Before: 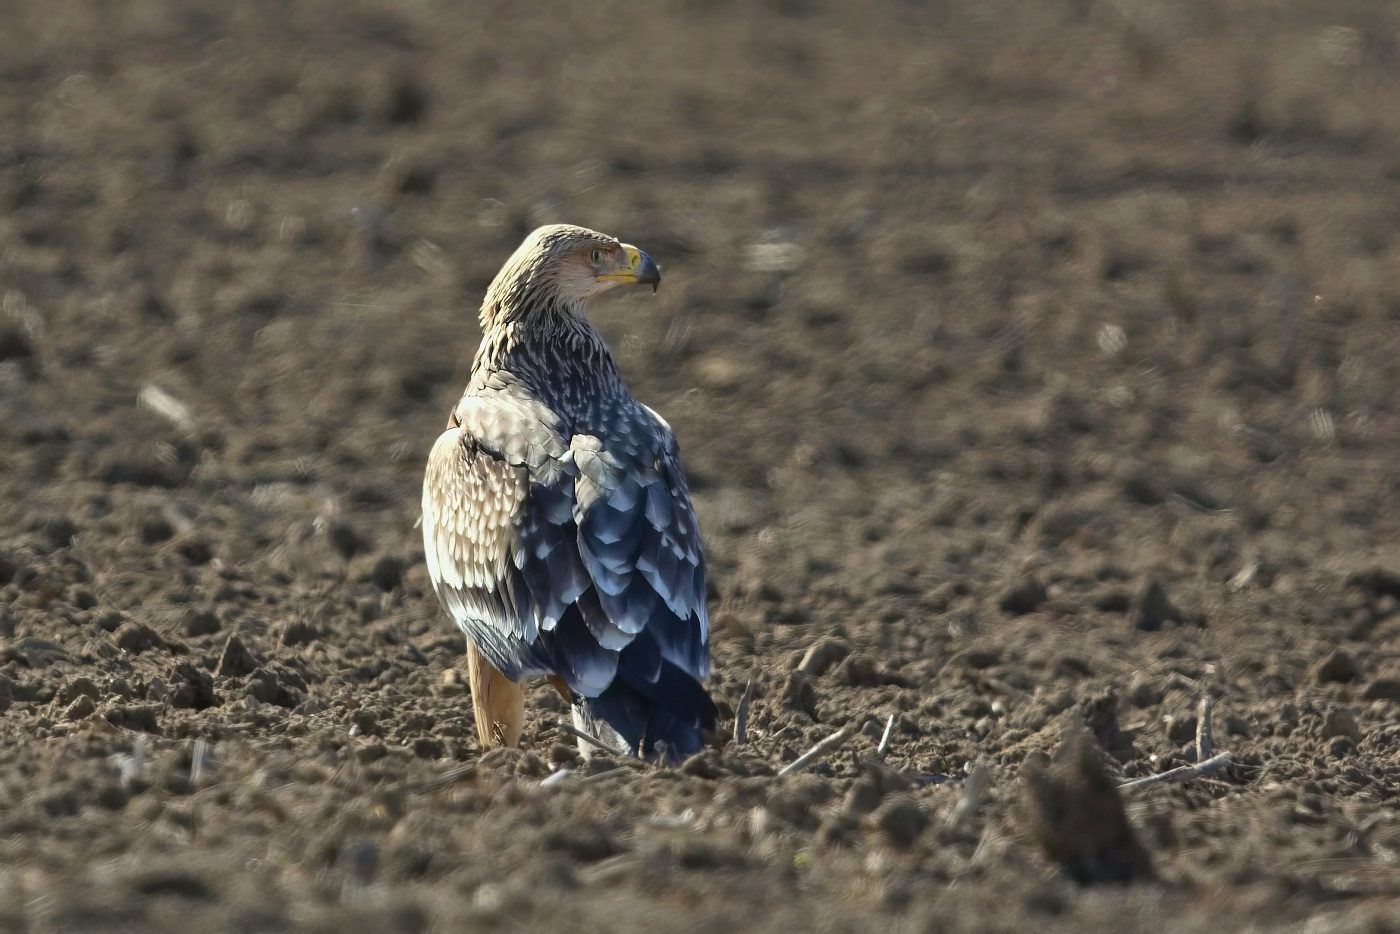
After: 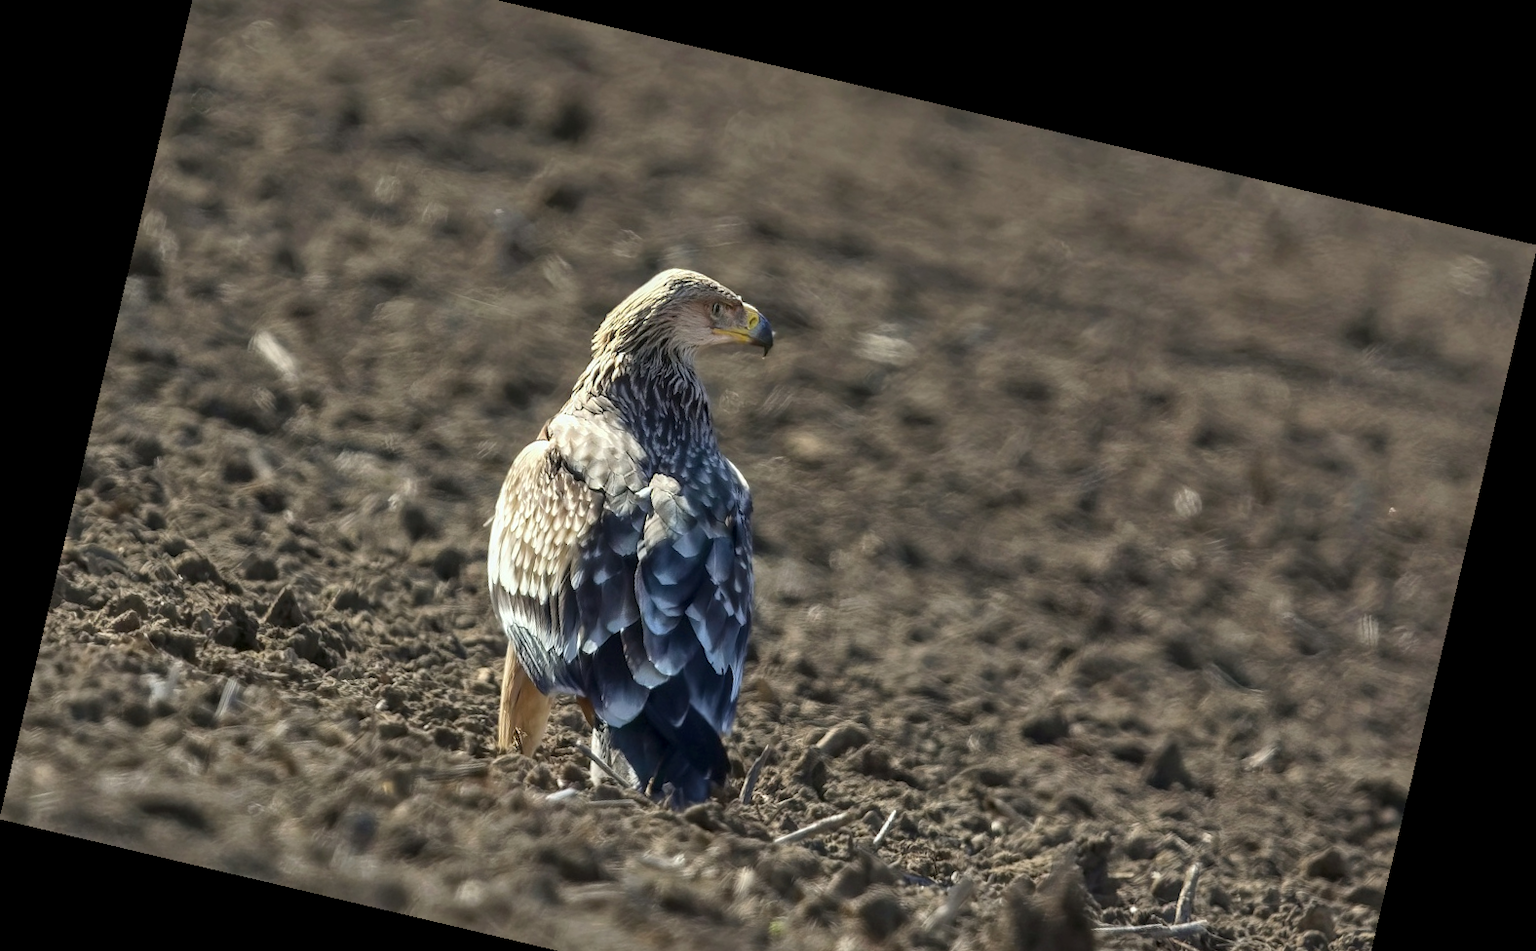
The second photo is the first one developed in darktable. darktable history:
local contrast: highlights 55%, shadows 52%, detail 130%, midtone range 0.452
crop and rotate: top 5.667%, bottom 14.937%
rotate and perspective: rotation 13.27°, automatic cropping off
